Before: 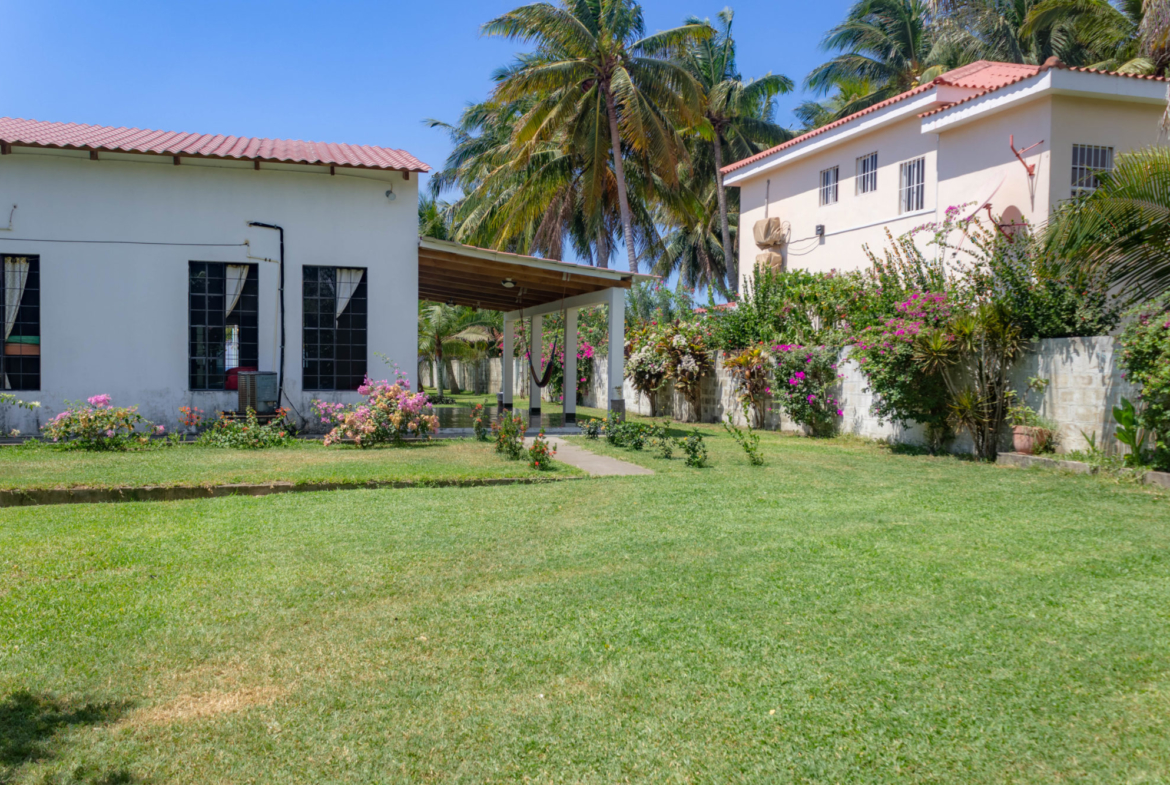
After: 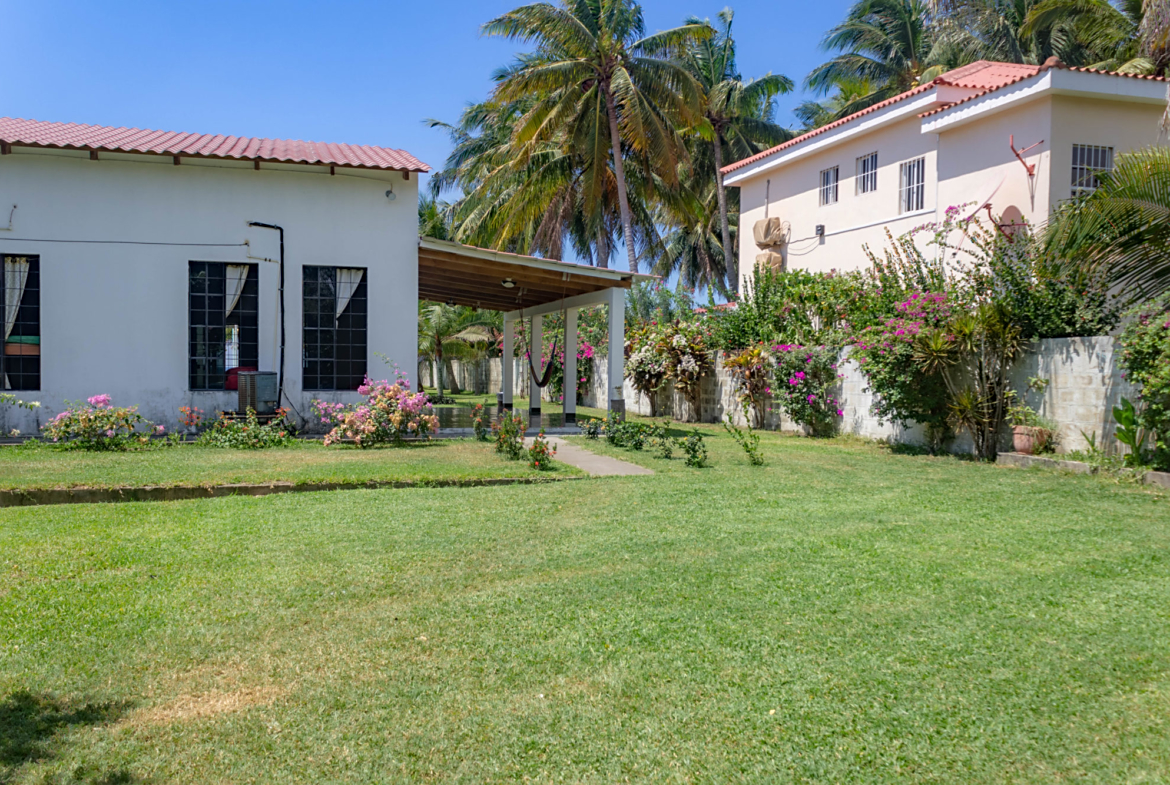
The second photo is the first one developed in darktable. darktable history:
sharpen: radius 1.901, amount 0.393, threshold 1.421
